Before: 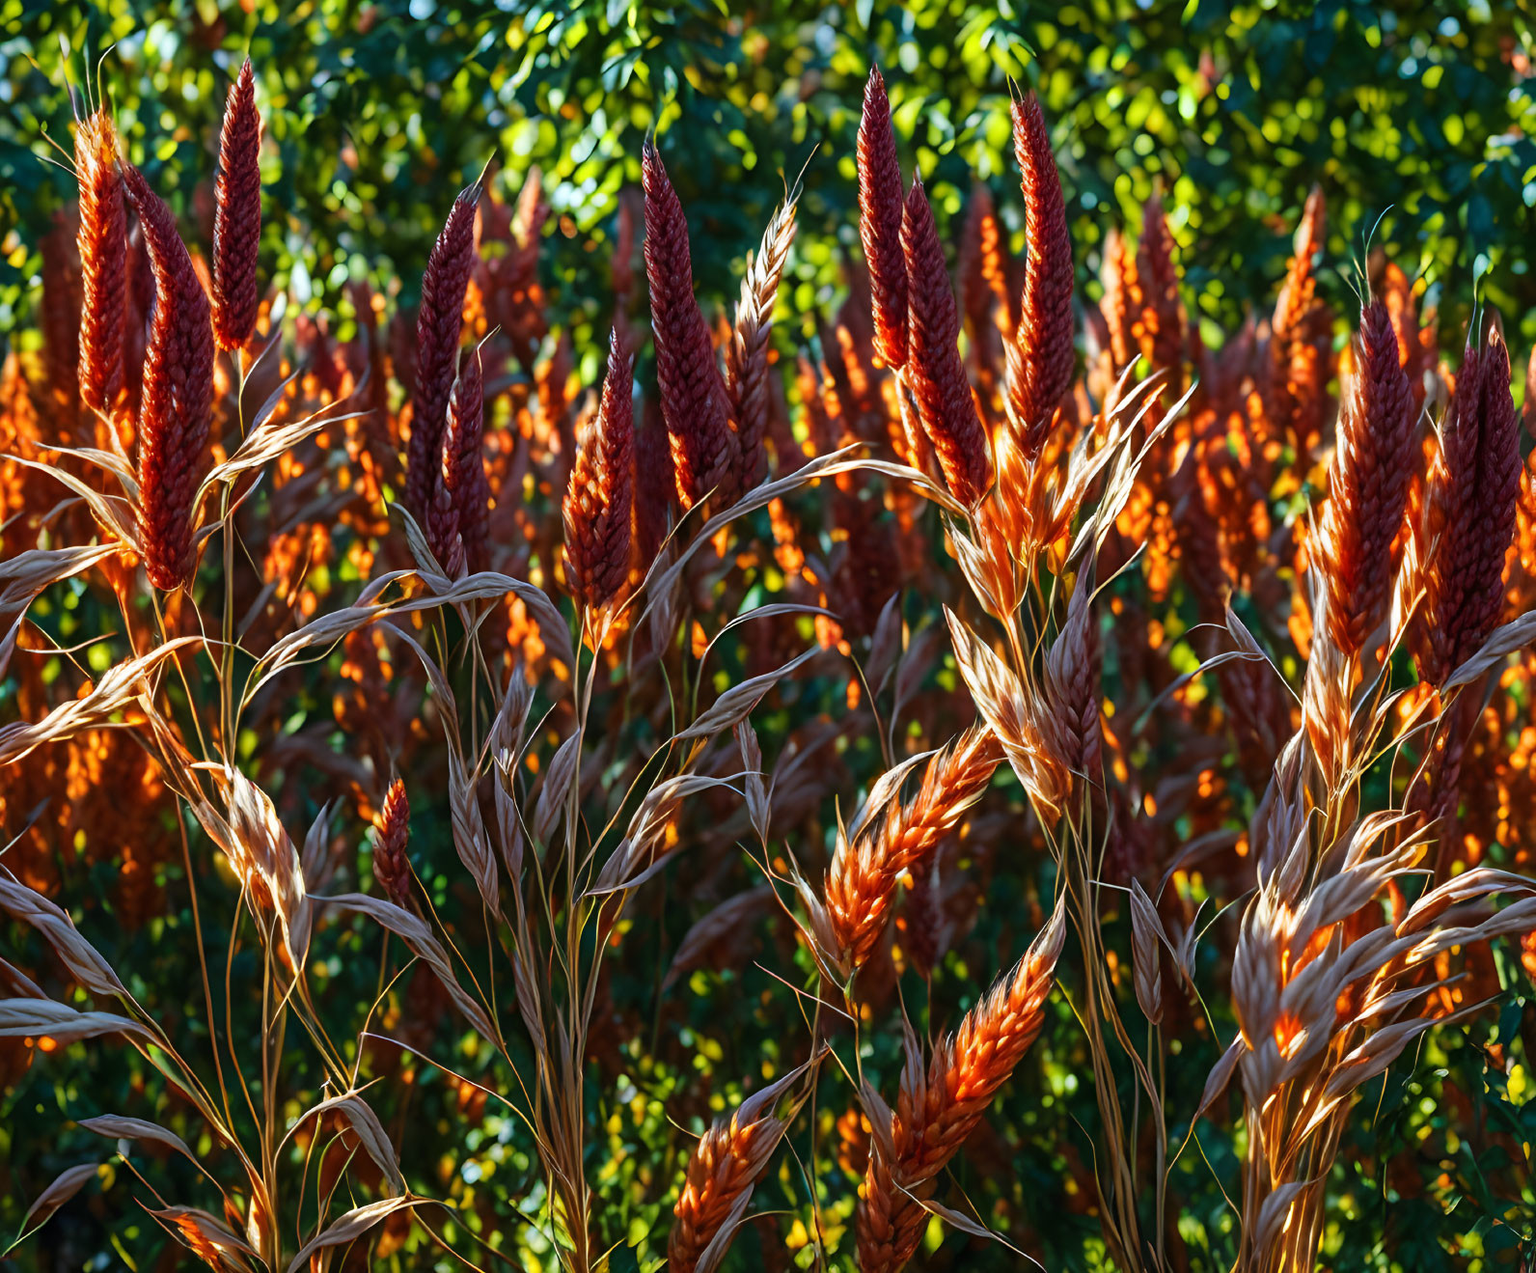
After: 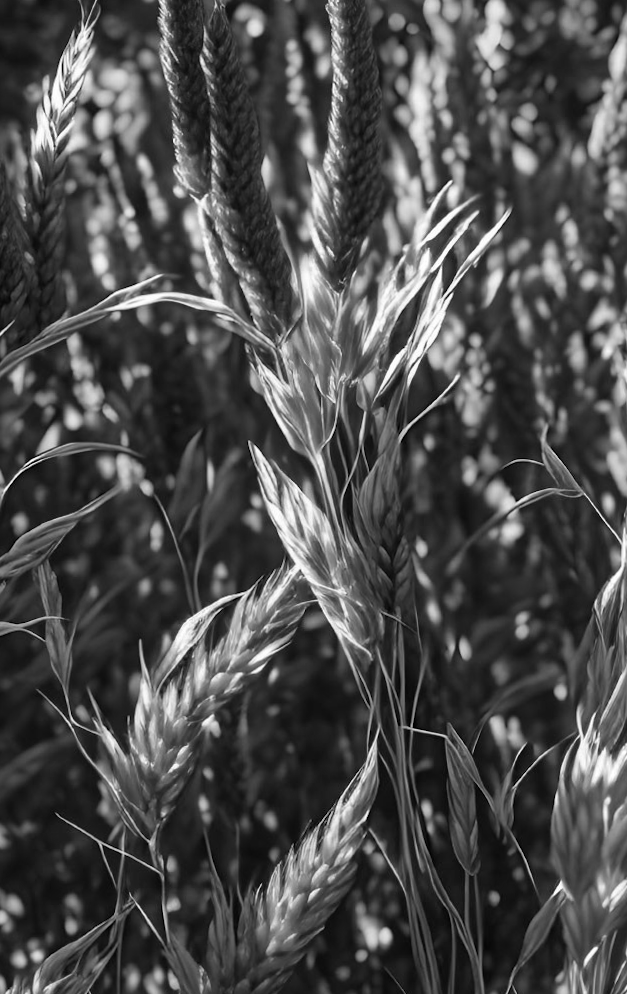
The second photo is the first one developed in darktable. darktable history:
monochrome: size 3.1
crop: left 45.721%, top 13.393%, right 14.118%, bottom 10.01%
rotate and perspective: rotation -0.45°, automatic cropping original format, crop left 0.008, crop right 0.992, crop top 0.012, crop bottom 0.988
